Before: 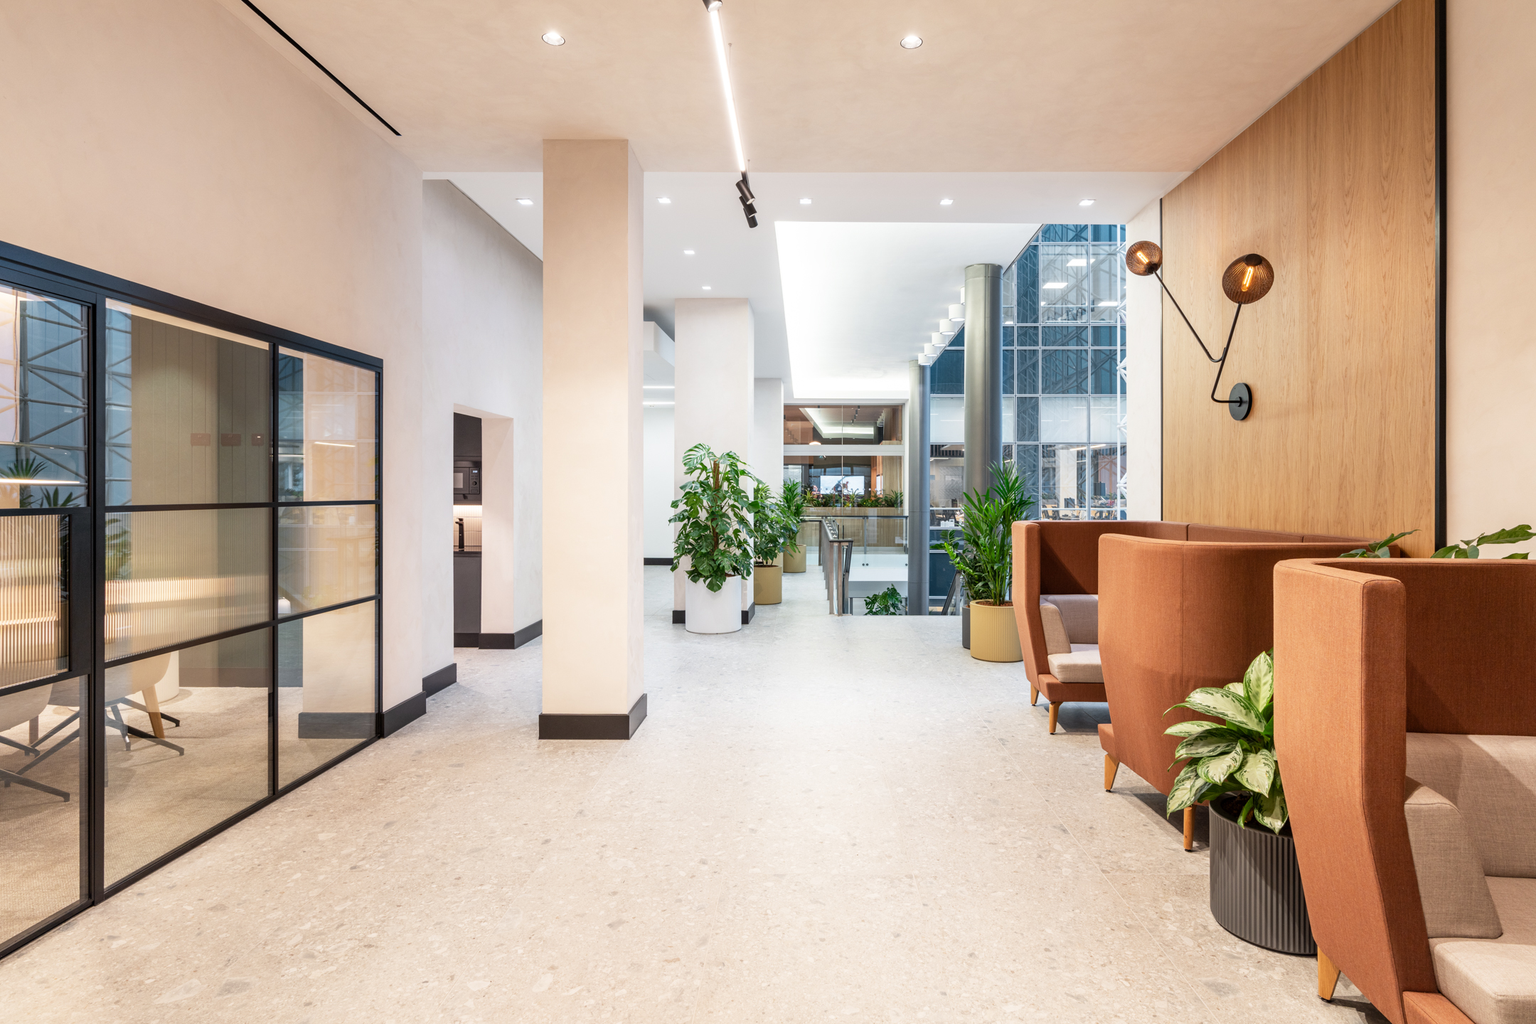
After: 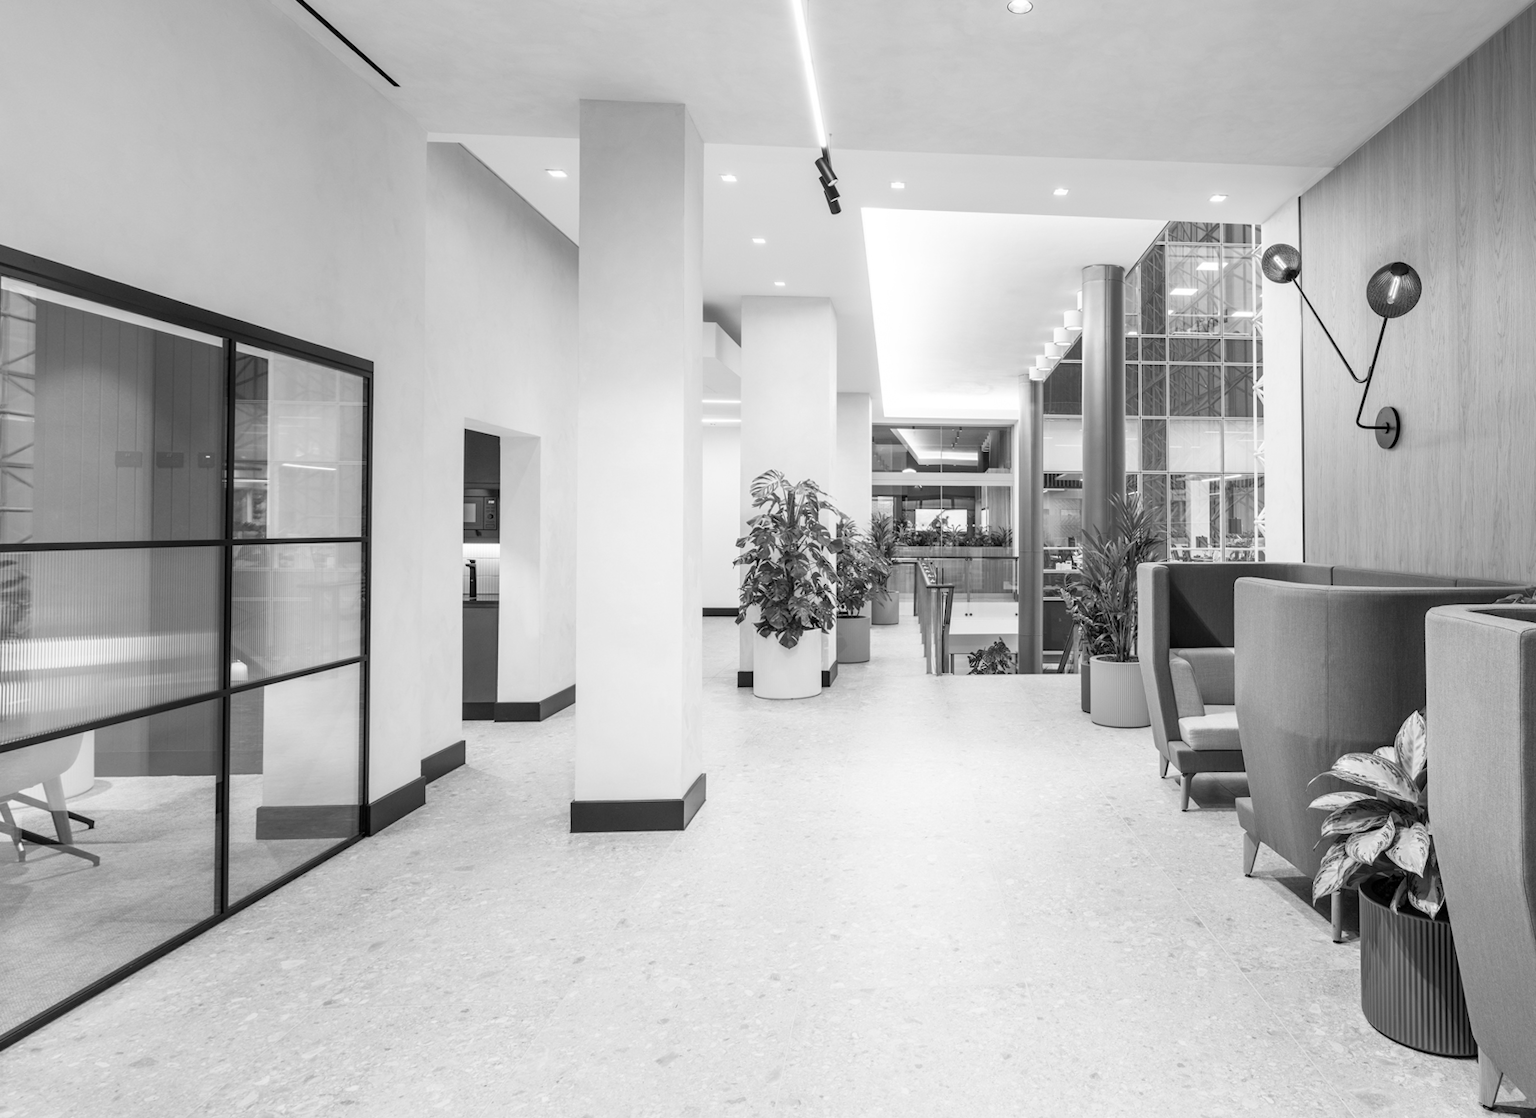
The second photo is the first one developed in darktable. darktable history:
monochrome: on, module defaults
color correction: highlights a* -5.94, highlights b* 11.19
crop: left 7.598%, right 7.873%
rotate and perspective: rotation -0.013°, lens shift (vertical) -0.027, lens shift (horizontal) 0.178, crop left 0.016, crop right 0.989, crop top 0.082, crop bottom 0.918
exposure: compensate highlight preservation false
